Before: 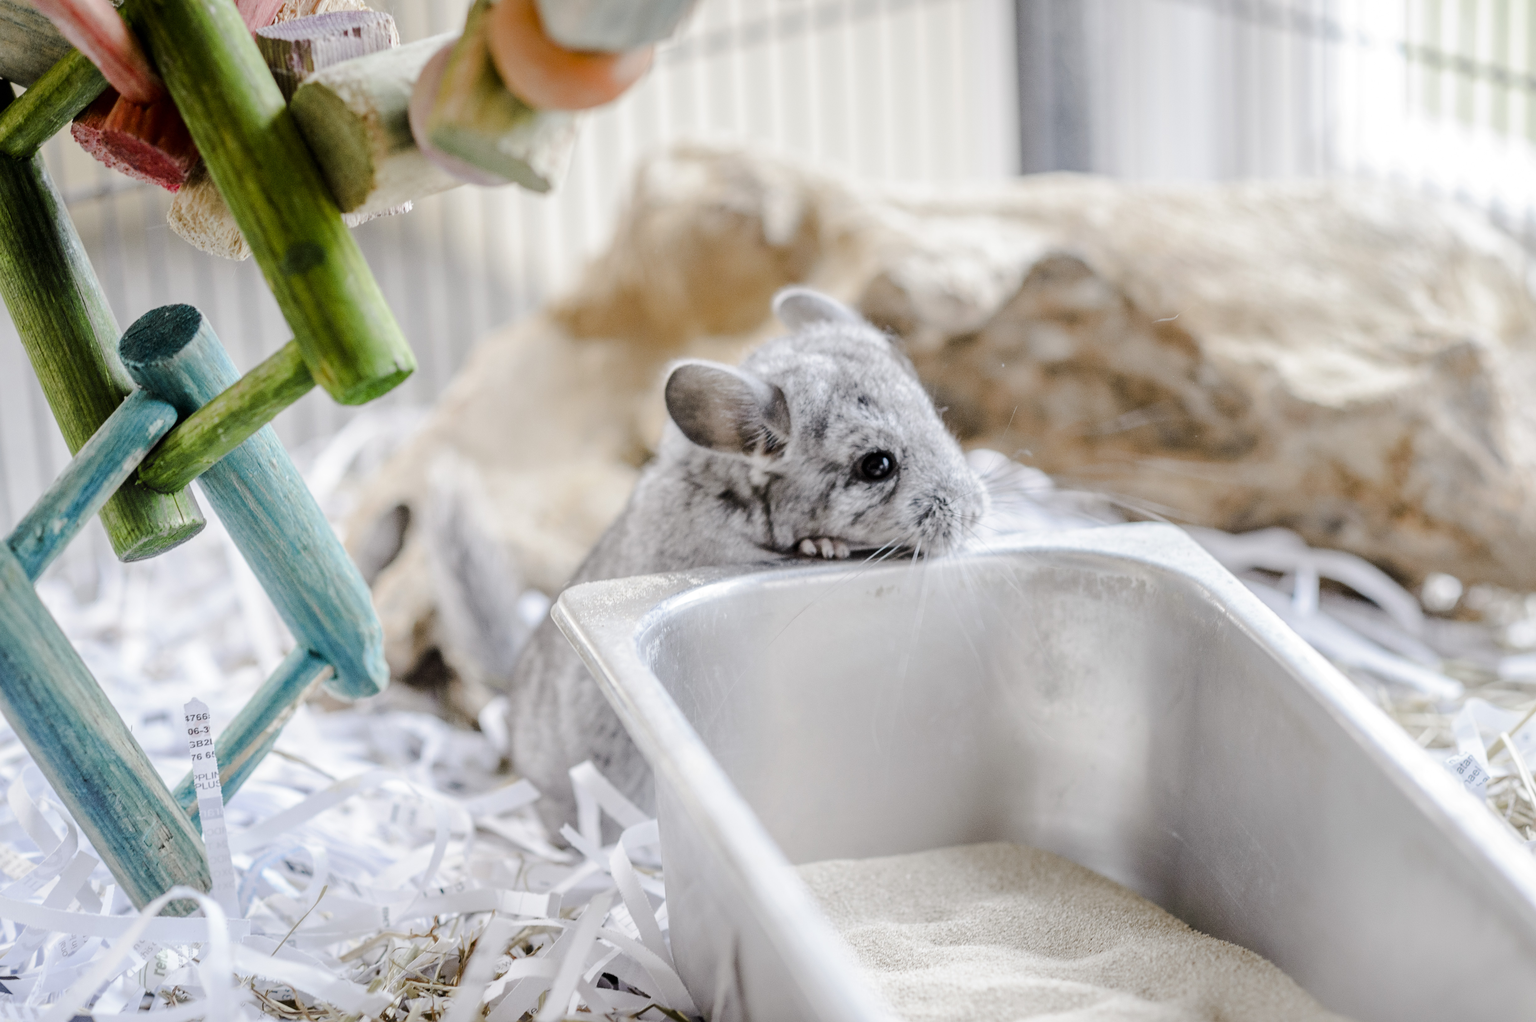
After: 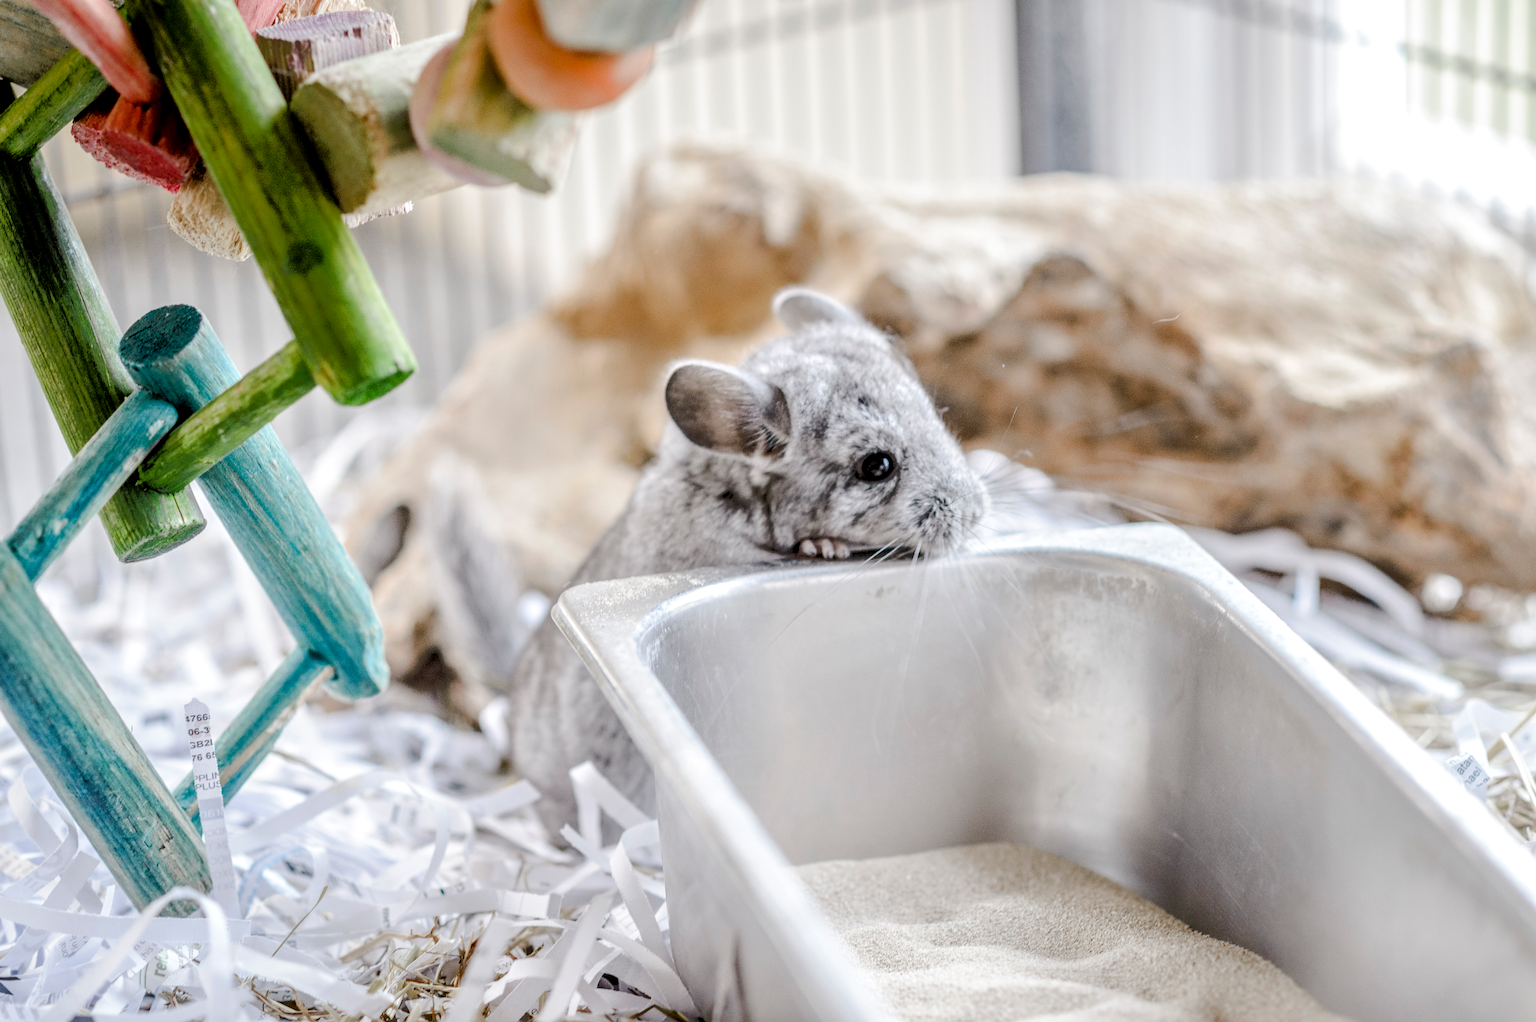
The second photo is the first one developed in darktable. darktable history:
tone equalizer: -8 EV -0.528 EV, -7 EV -0.319 EV, -6 EV -0.083 EV, -5 EV 0.413 EV, -4 EV 0.985 EV, -3 EV 0.791 EV, -2 EV -0.01 EV, -1 EV 0.14 EV, +0 EV -0.012 EV, smoothing 1
local contrast: on, module defaults
